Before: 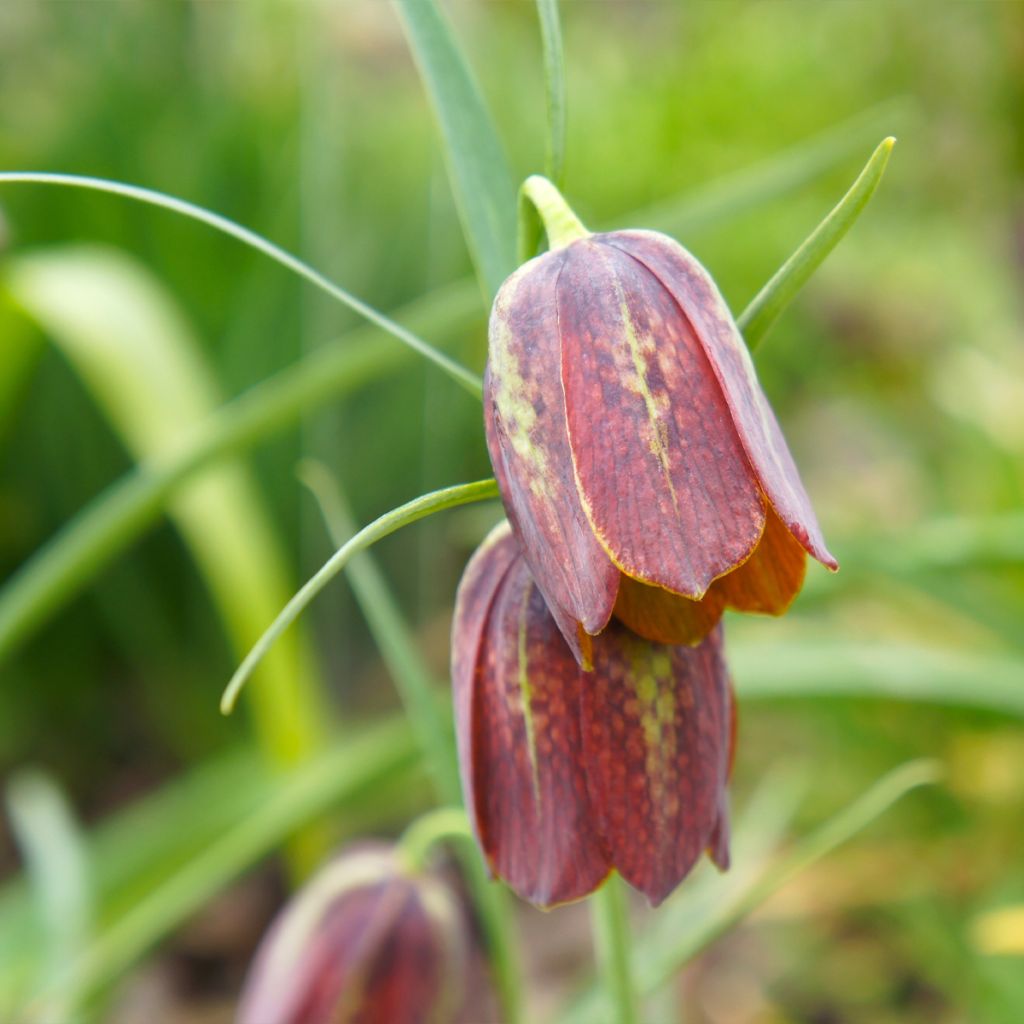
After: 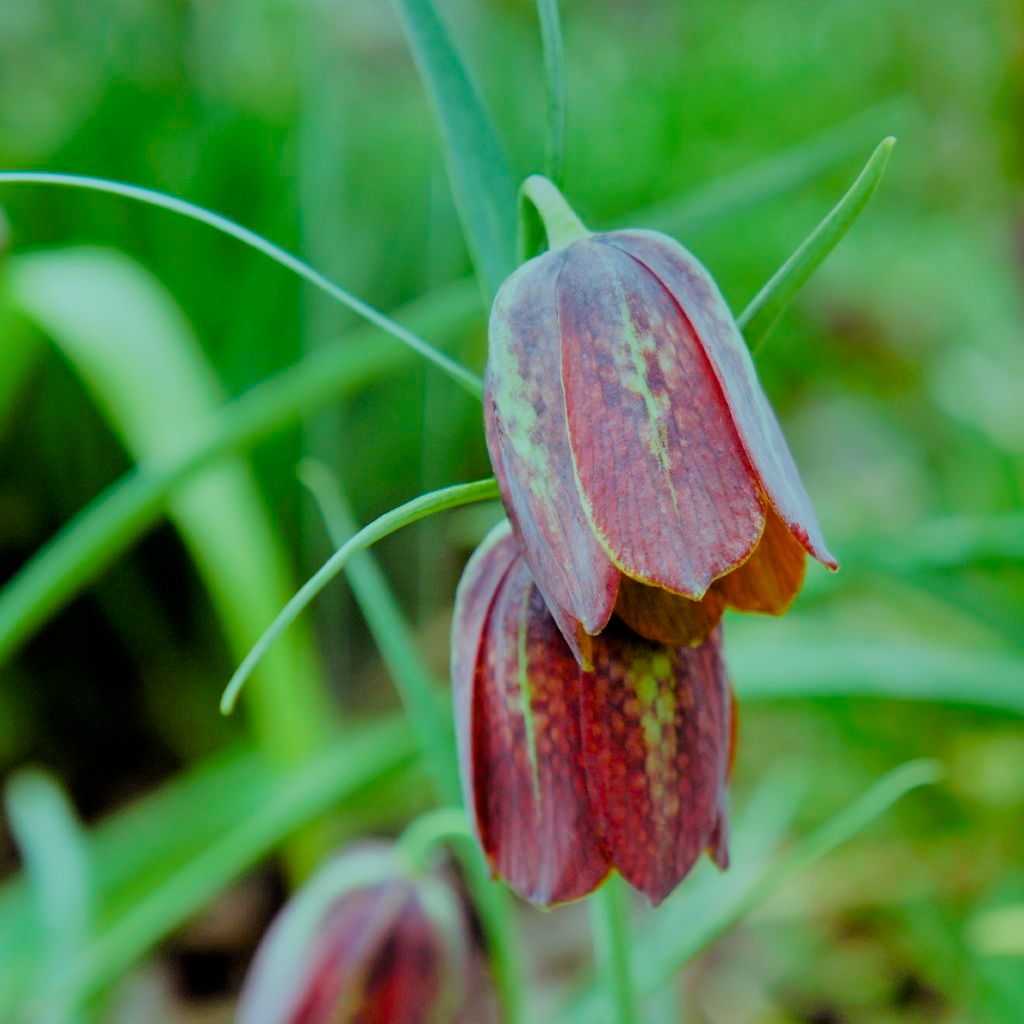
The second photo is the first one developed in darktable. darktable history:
exposure: black level correction 0.002, exposure 0.145 EV, compensate exposure bias true, compensate highlight preservation false
color balance rgb: highlights gain › luminance -32.865%, highlights gain › chroma 5.71%, highlights gain › hue 216.28°, perceptual saturation grading › global saturation 20%, perceptual saturation grading › highlights -48.951%, perceptual saturation grading › shadows 24.803%, global vibrance 20%
contrast brightness saturation: saturation 0.122
shadows and highlights: shadows 20.74, highlights -81.95, soften with gaussian
filmic rgb: black relative exposure -3.18 EV, white relative exposure 7.06 EV, hardness 1.46, contrast 1.355
